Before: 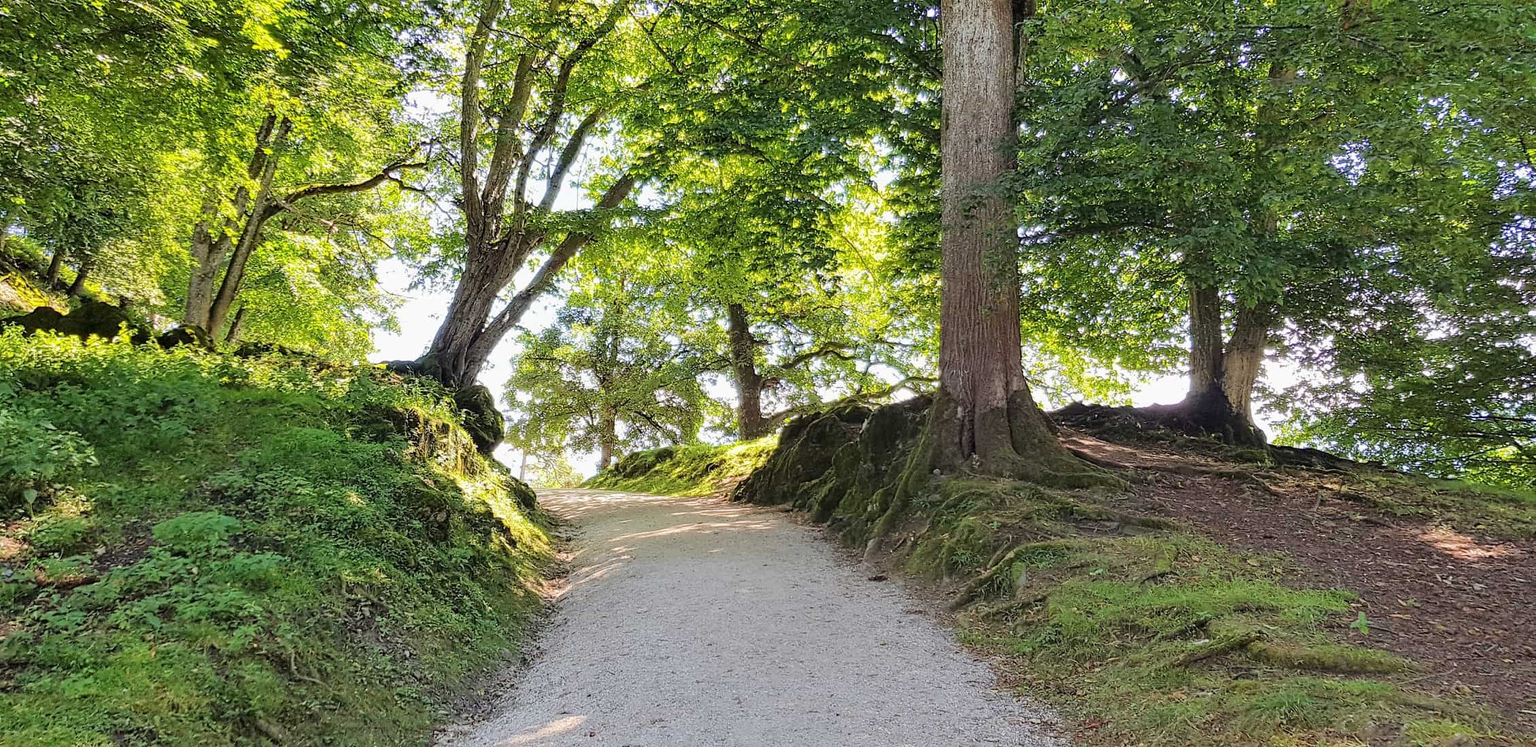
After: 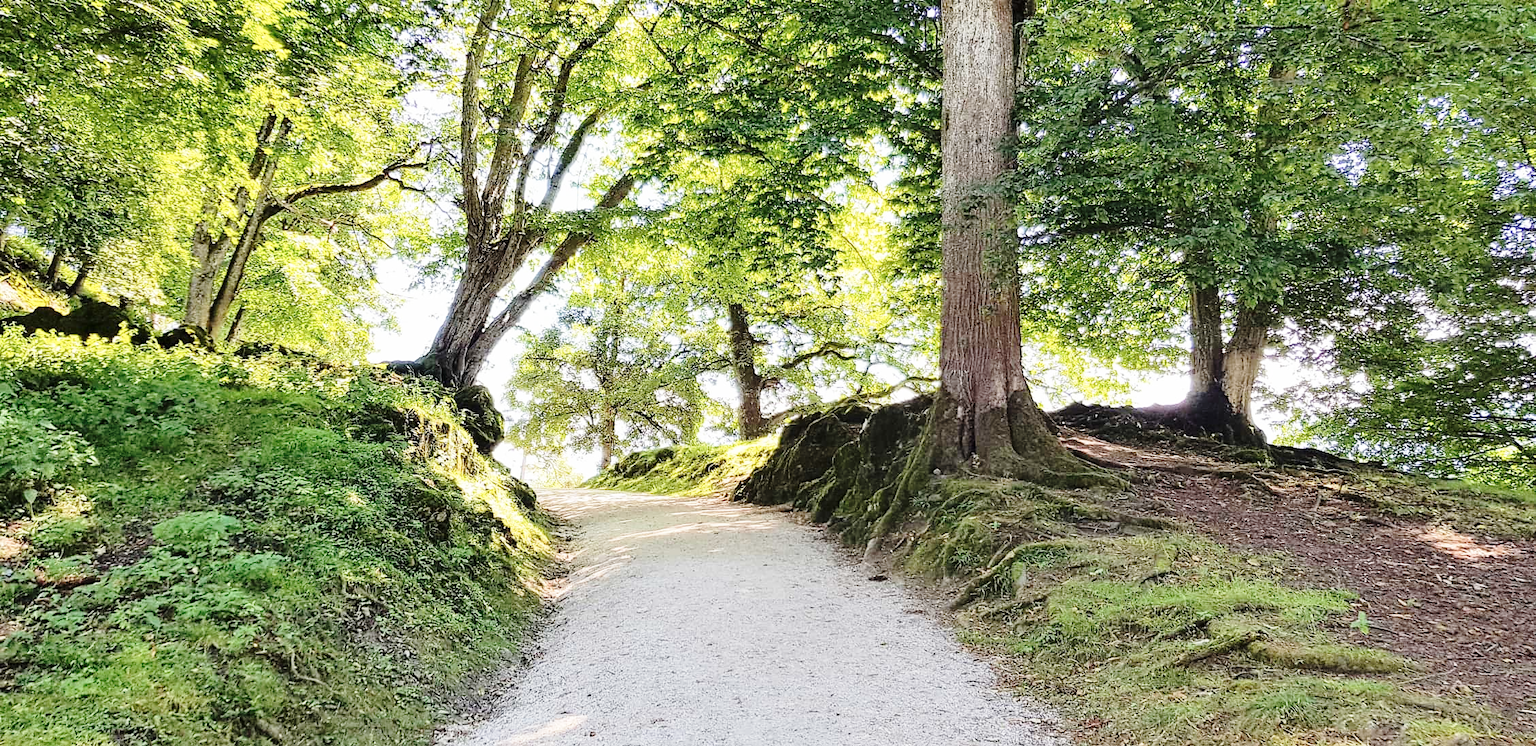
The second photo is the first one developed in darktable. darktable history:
contrast brightness saturation: contrast 0.107, saturation -0.169
base curve: curves: ch0 [(0, 0) (0.028, 0.03) (0.121, 0.232) (0.46, 0.748) (0.859, 0.968) (1, 1)], preserve colors none
